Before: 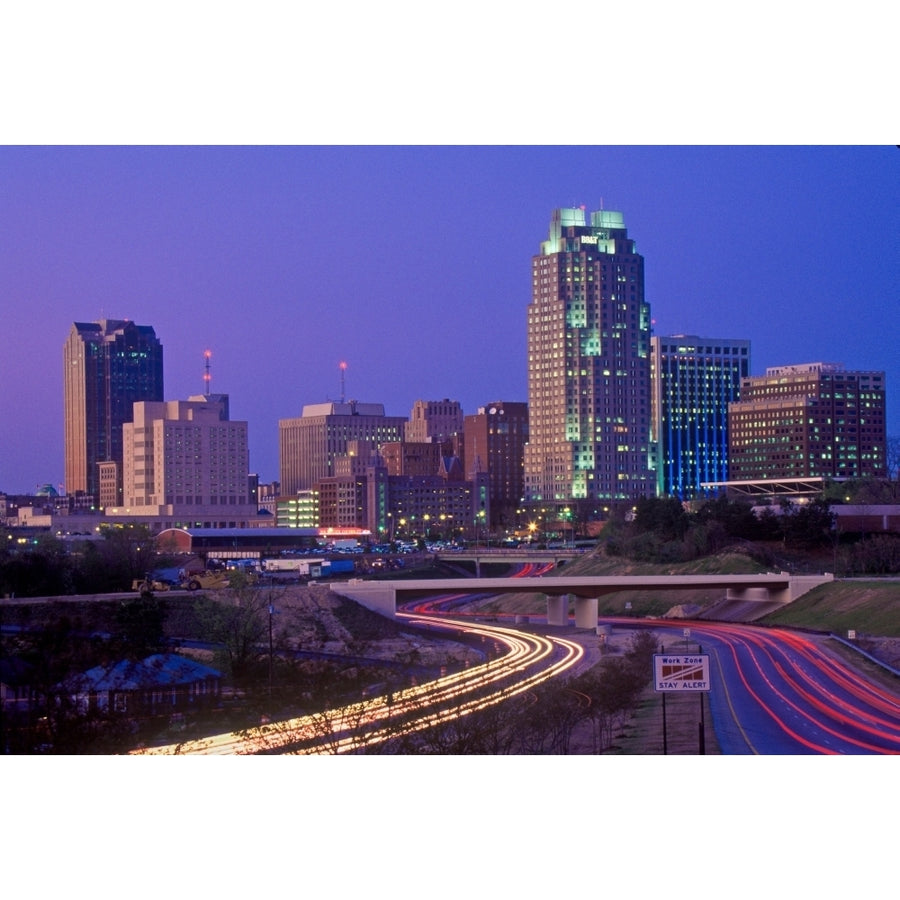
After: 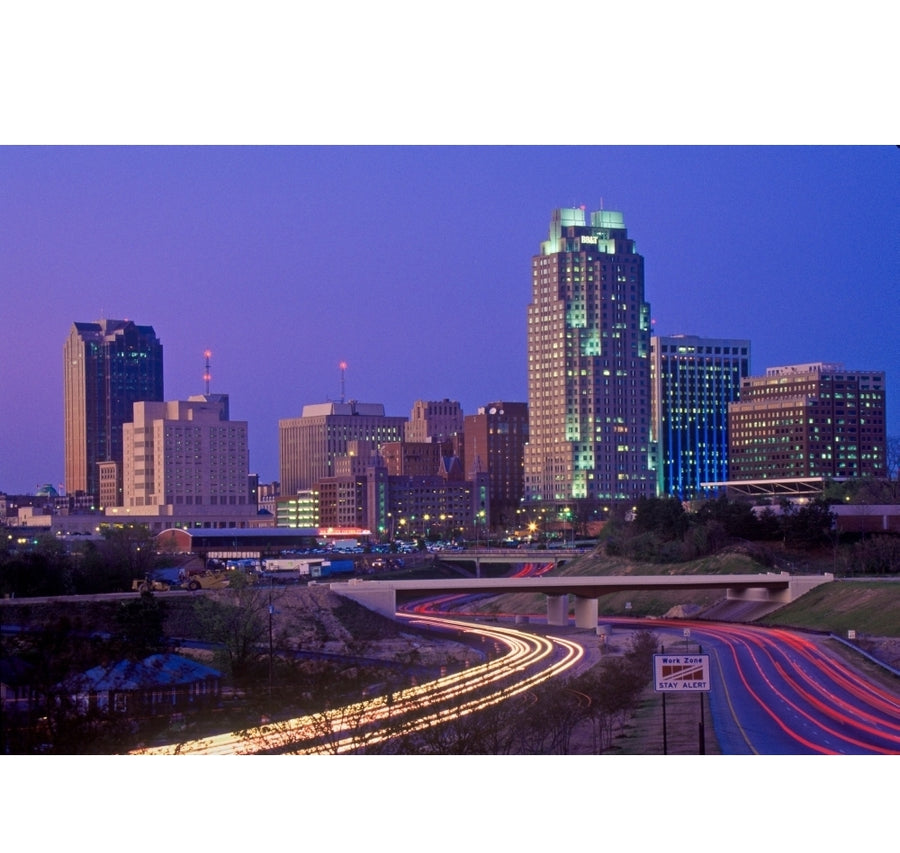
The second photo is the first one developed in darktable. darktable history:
crop and rotate: top 0.009%, bottom 5.196%
